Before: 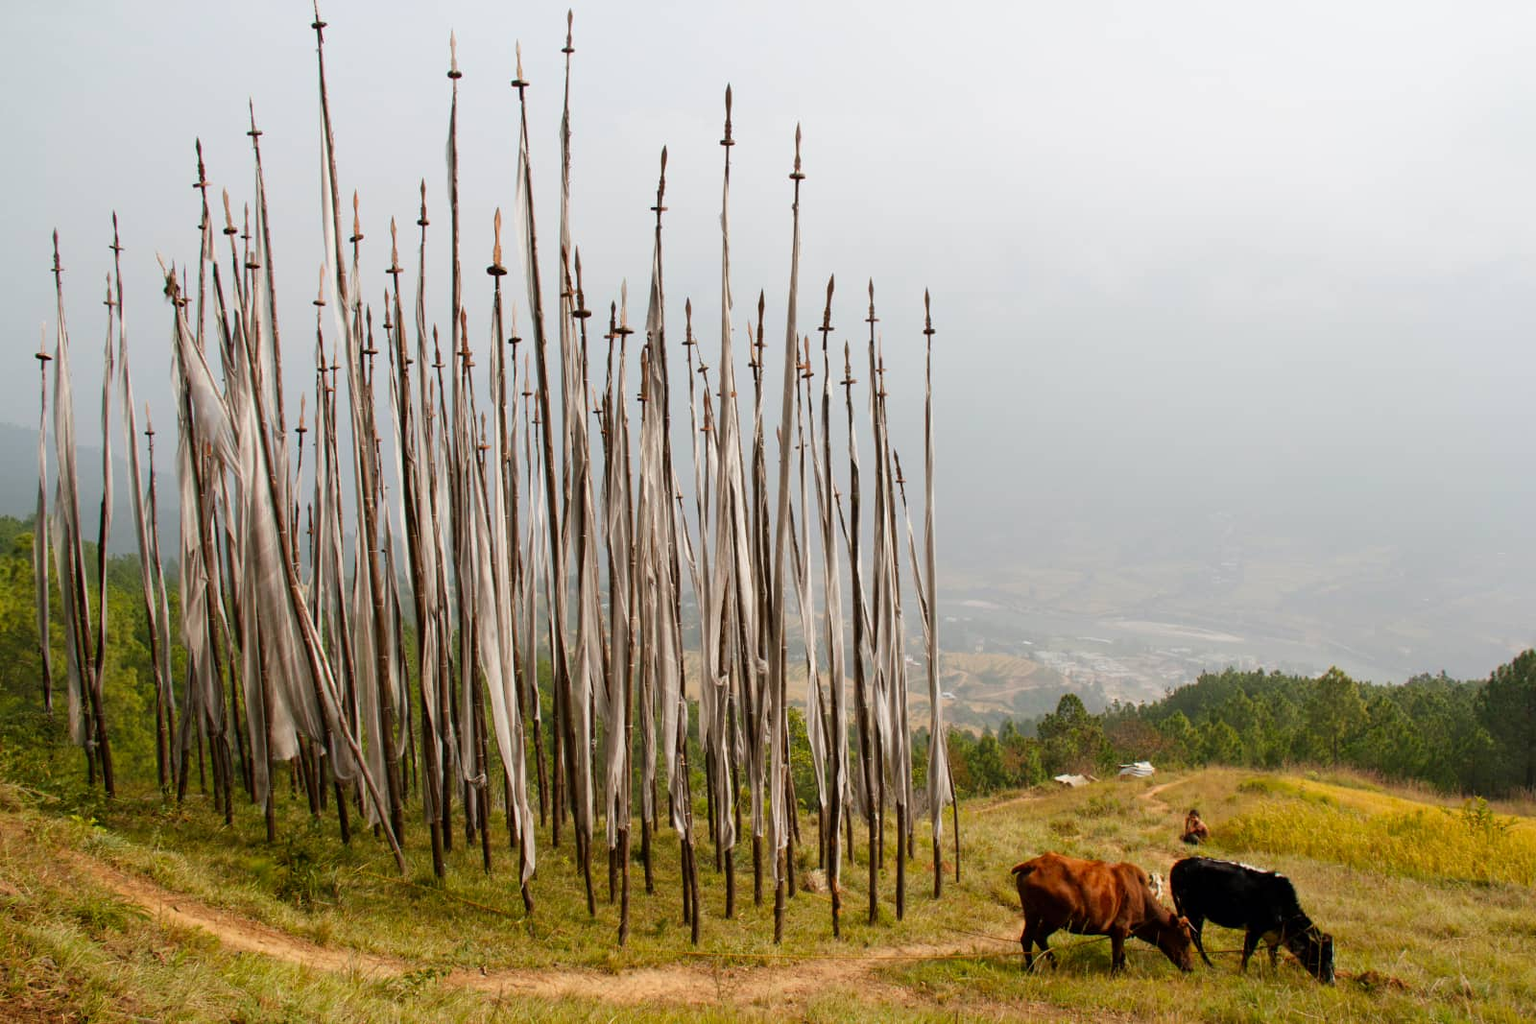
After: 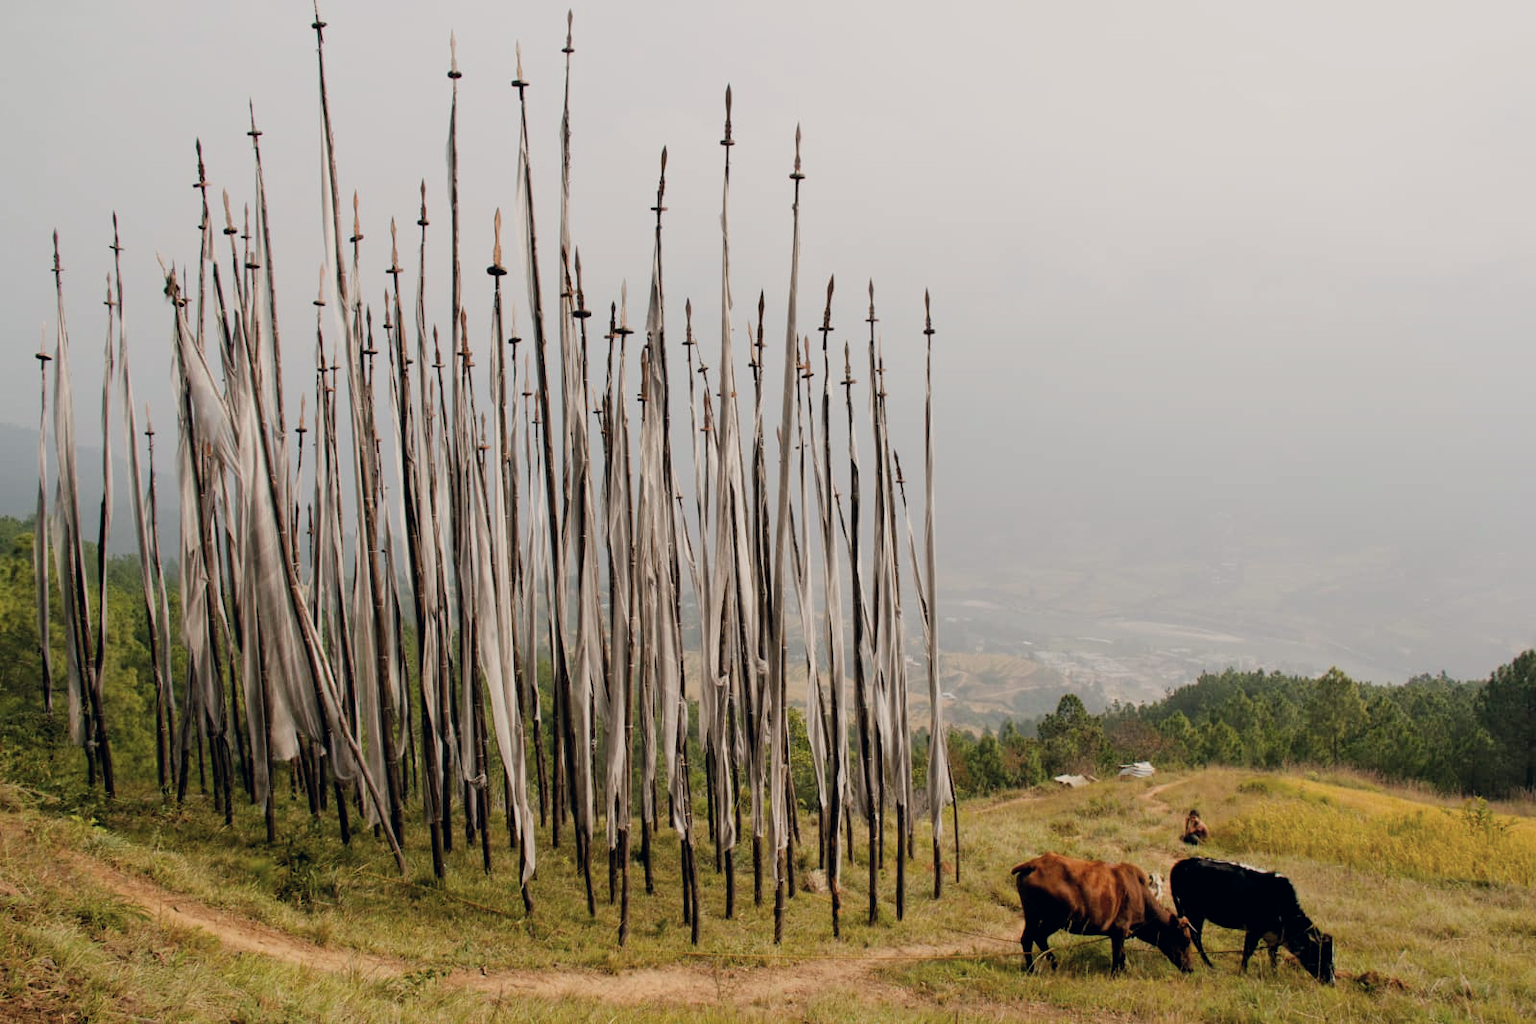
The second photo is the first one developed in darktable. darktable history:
filmic rgb: white relative exposure 3.9 EV, hardness 4.26
color correction: highlights a* 2.75, highlights b* 5, shadows a* -2.04, shadows b* -4.84, saturation 0.8
